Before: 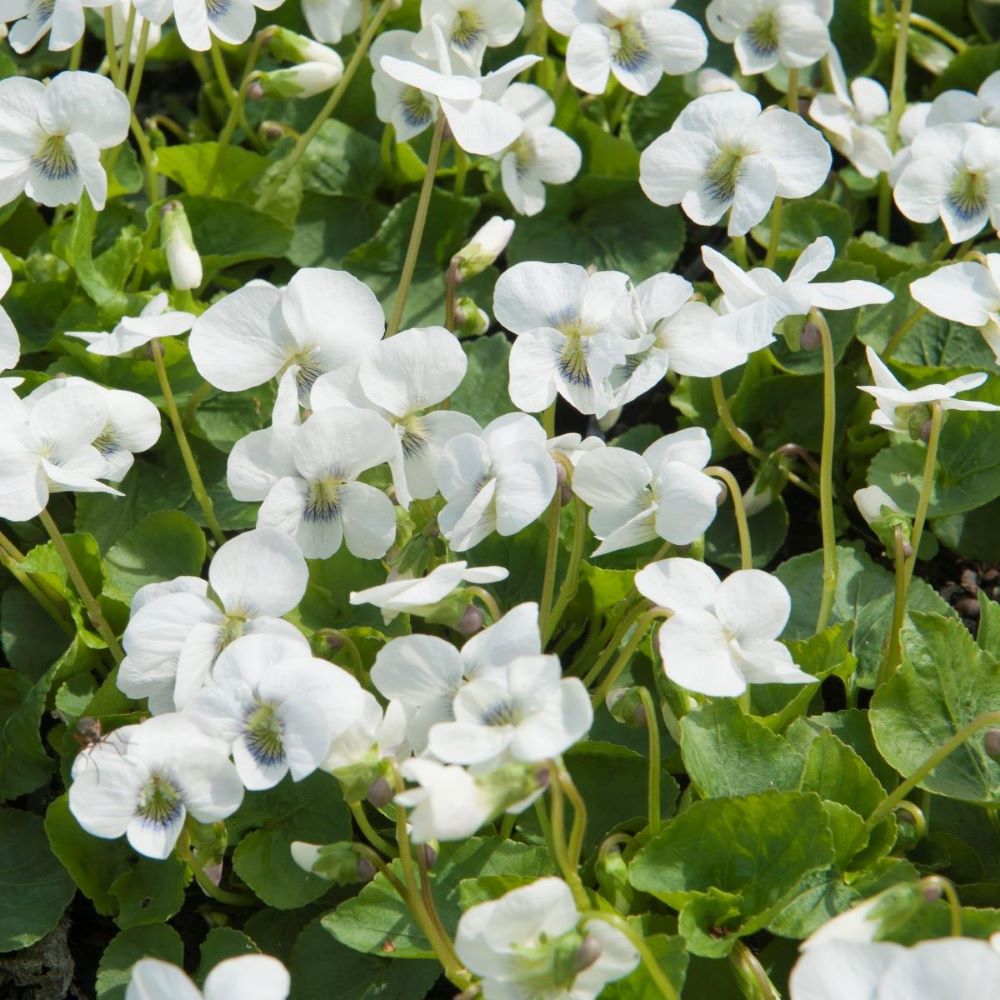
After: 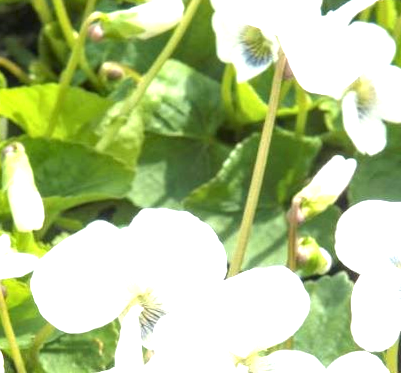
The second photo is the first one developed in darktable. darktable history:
local contrast: on, module defaults
crop: left 15.452%, top 5.459%, right 43.956%, bottom 56.62%
rotate and perspective: rotation -0.45°, automatic cropping original format, crop left 0.008, crop right 0.992, crop top 0.012, crop bottom 0.988
exposure: black level correction 0, exposure 1.4 EV, compensate highlight preservation false
